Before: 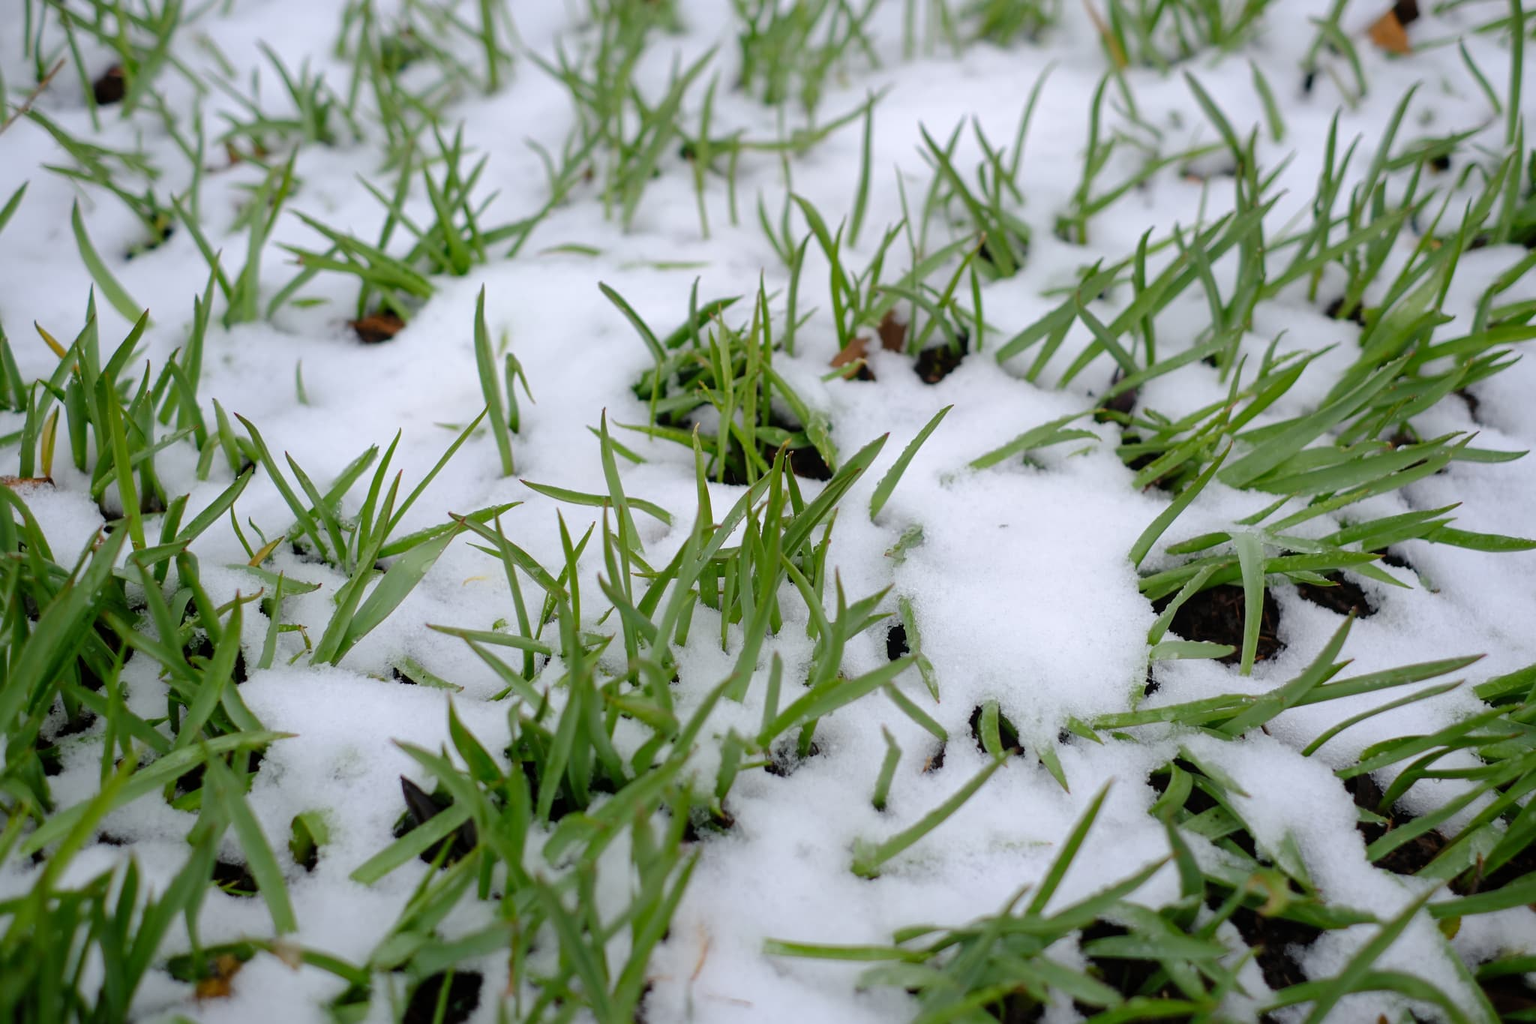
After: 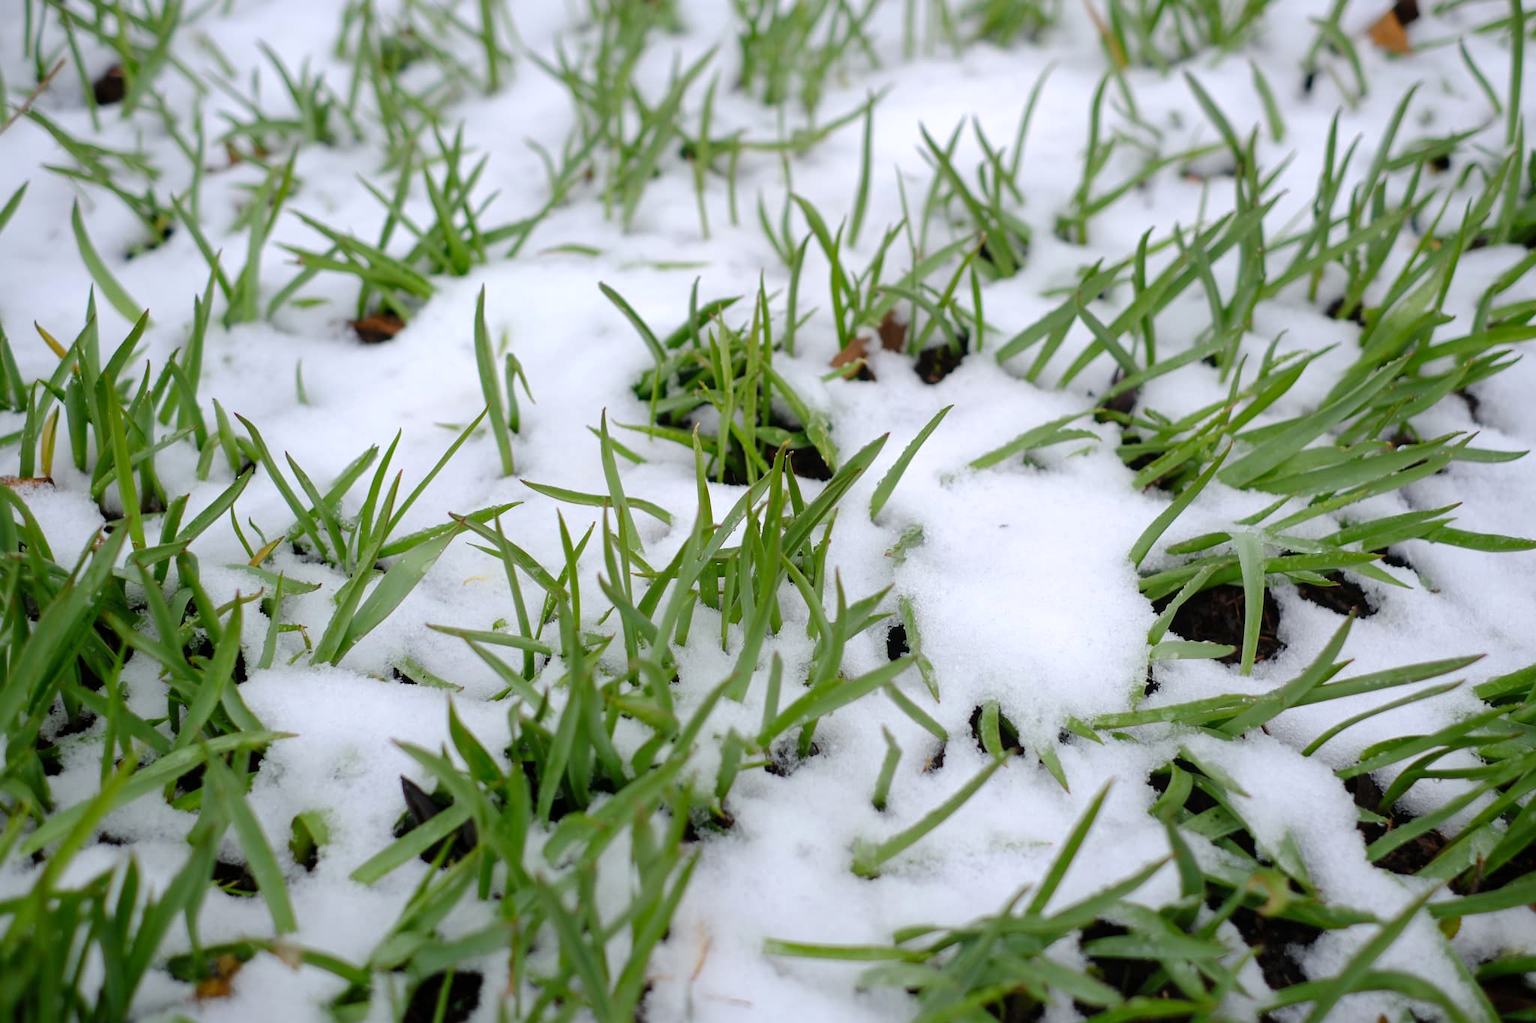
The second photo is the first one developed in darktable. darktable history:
exposure: exposure 0.191 EV, compensate highlight preservation false
